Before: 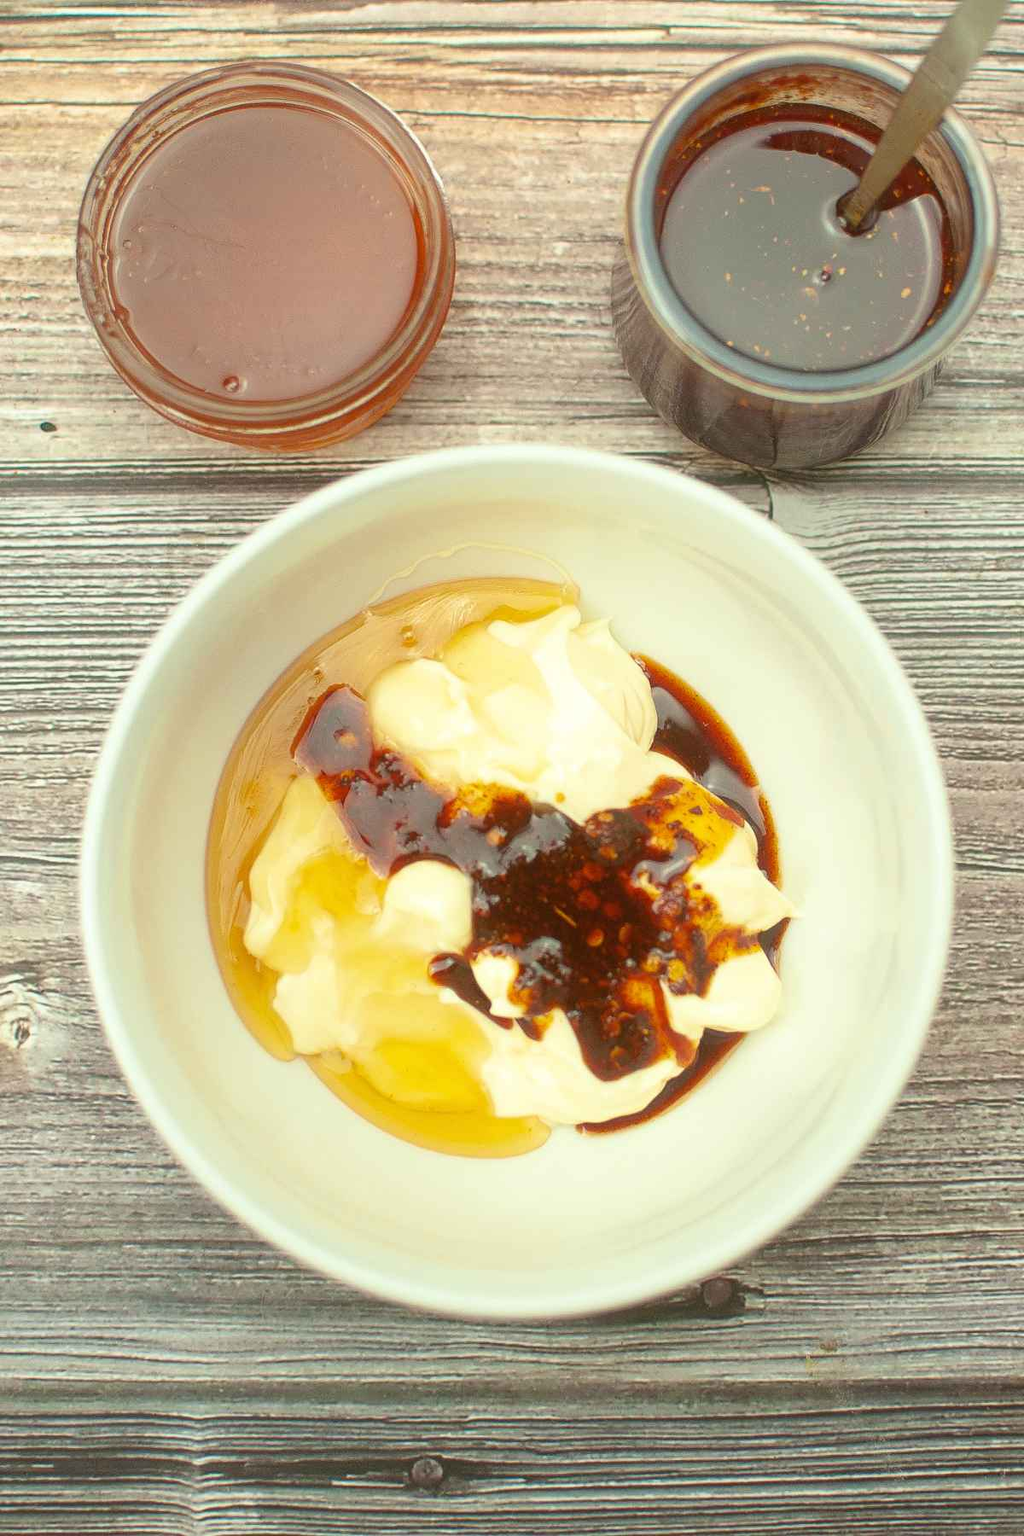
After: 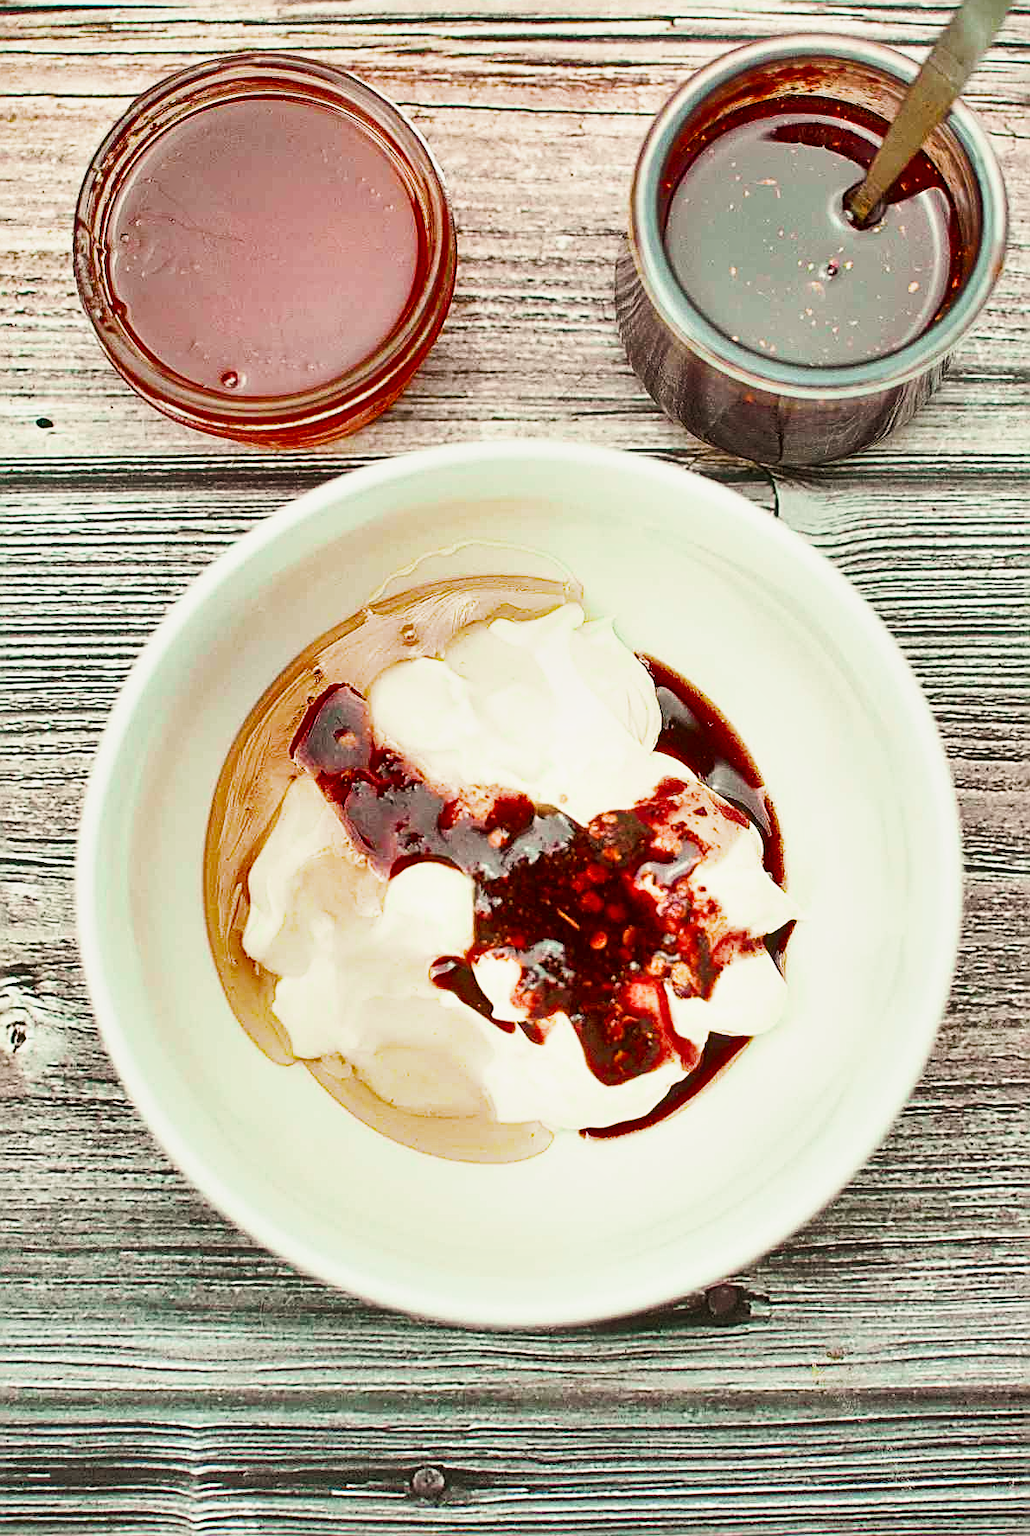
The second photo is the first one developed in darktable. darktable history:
tone curve: curves: ch0 [(0, 0) (0.068, 0.012) (0.183, 0.089) (0.341, 0.283) (0.547, 0.532) (0.828, 0.815) (1, 0.983)]; ch1 [(0, 0) (0.23, 0.166) (0.34, 0.308) (0.371, 0.337) (0.429, 0.411) (0.477, 0.462) (0.499, 0.5) (0.529, 0.537) (0.559, 0.582) (0.743, 0.798) (1, 1)]; ch2 [(0, 0) (0.431, 0.414) (0.498, 0.503) (0.524, 0.528) (0.568, 0.546) (0.6, 0.597) (0.634, 0.645) (0.728, 0.742) (1, 1)], color space Lab, independent channels, preserve colors none
exposure: exposure 1 EV, compensate highlight preservation false
crop: left 0.489%, top 0.665%, right 0.125%, bottom 0.582%
filmic rgb: black relative exposure -5.03 EV, white relative exposure 3.51 EV, hardness 3.17, contrast 1.297, highlights saturation mix -49.43%
sharpen: radius 2.708, amount 0.668
tone equalizer: on, module defaults
shadows and highlights: white point adjustment 0.085, highlights -70.06, soften with gaussian
